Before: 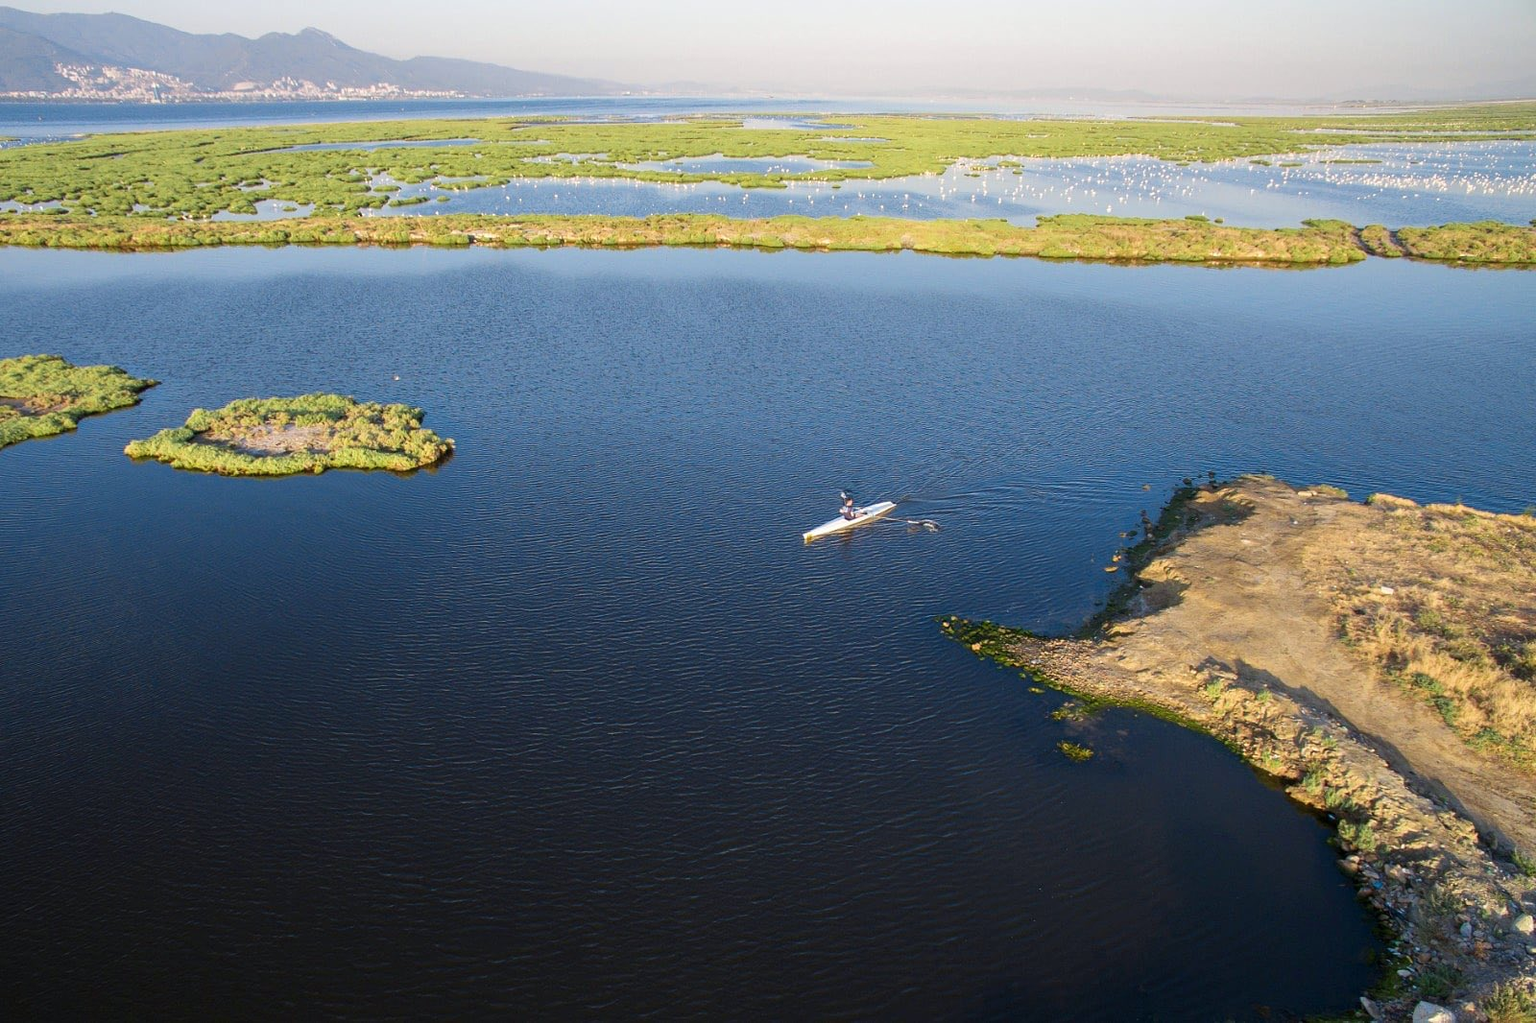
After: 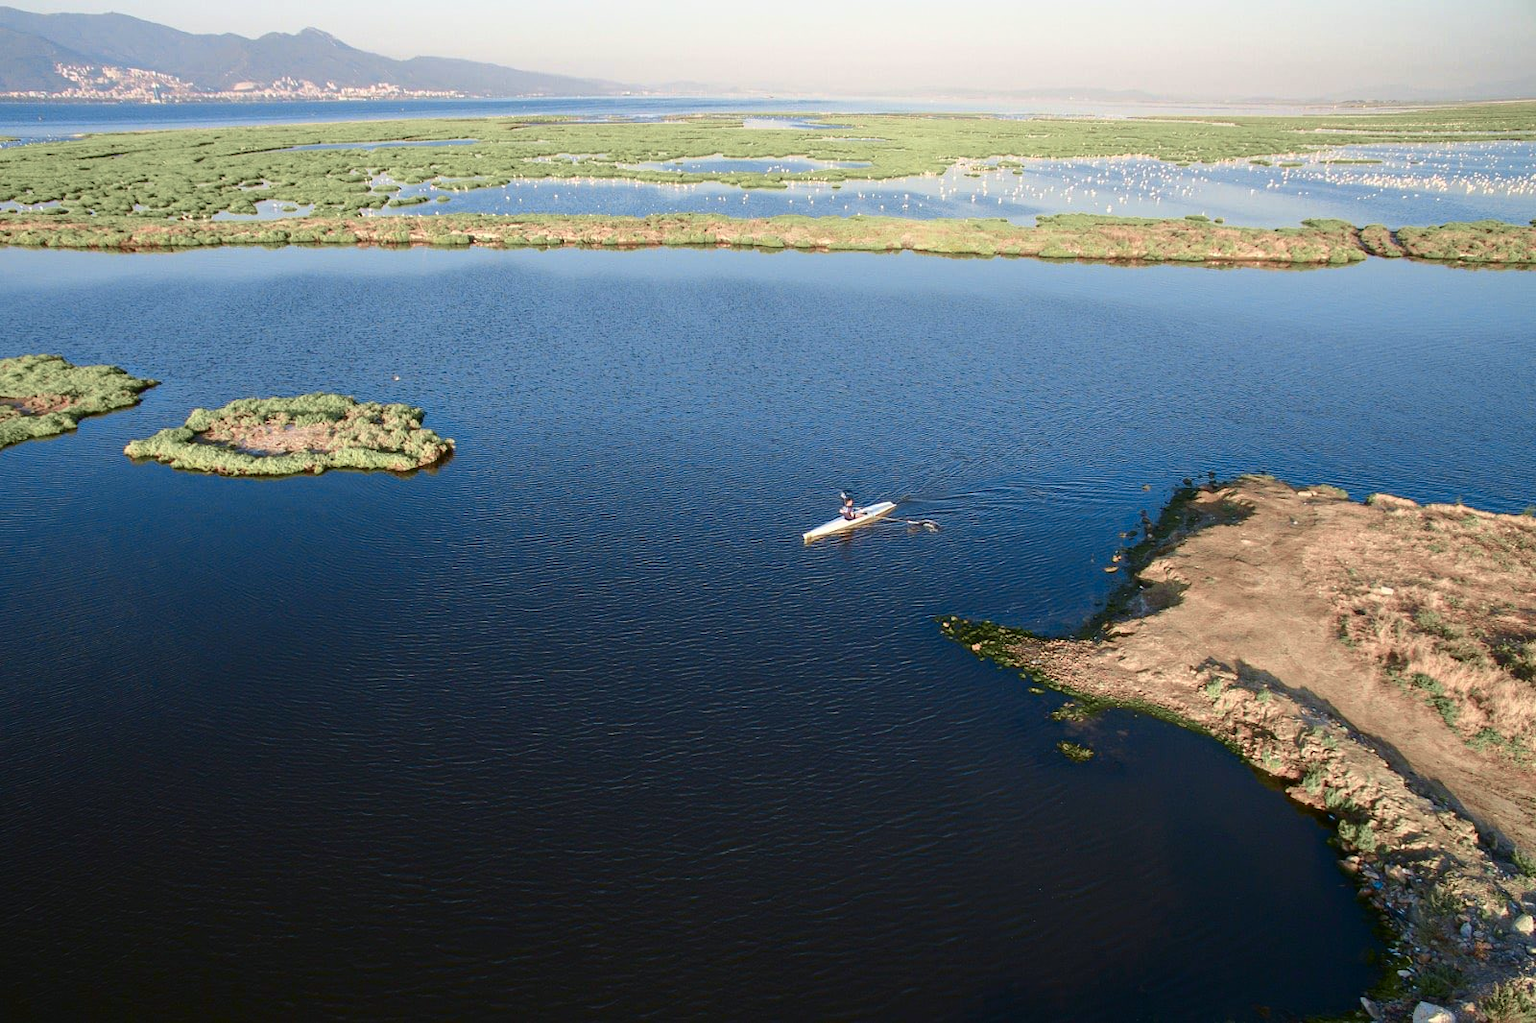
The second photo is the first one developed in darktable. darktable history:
tone curve: curves: ch0 [(0, 0.021) (0.059, 0.053) (0.212, 0.18) (0.337, 0.304) (0.495, 0.505) (0.725, 0.731) (0.89, 0.919) (1, 1)]; ch1 [(0, 0) (0.094, 0.081) (0.285, 0.299) (0.403, 0.436) (0.479, 0.475) (0.54, 0.55) (0.615, 0.637) (0.683, 0.688) (1, 1)]; ch2 [(0, 0) (0.257, 0.217) (0.434, 0.434) (0.498, 0.507) (0.527, 0.542) (0.597, 0.587) (0.658, 0.595) (1, 1)], color space Lab, independent channels, preserve colors none
